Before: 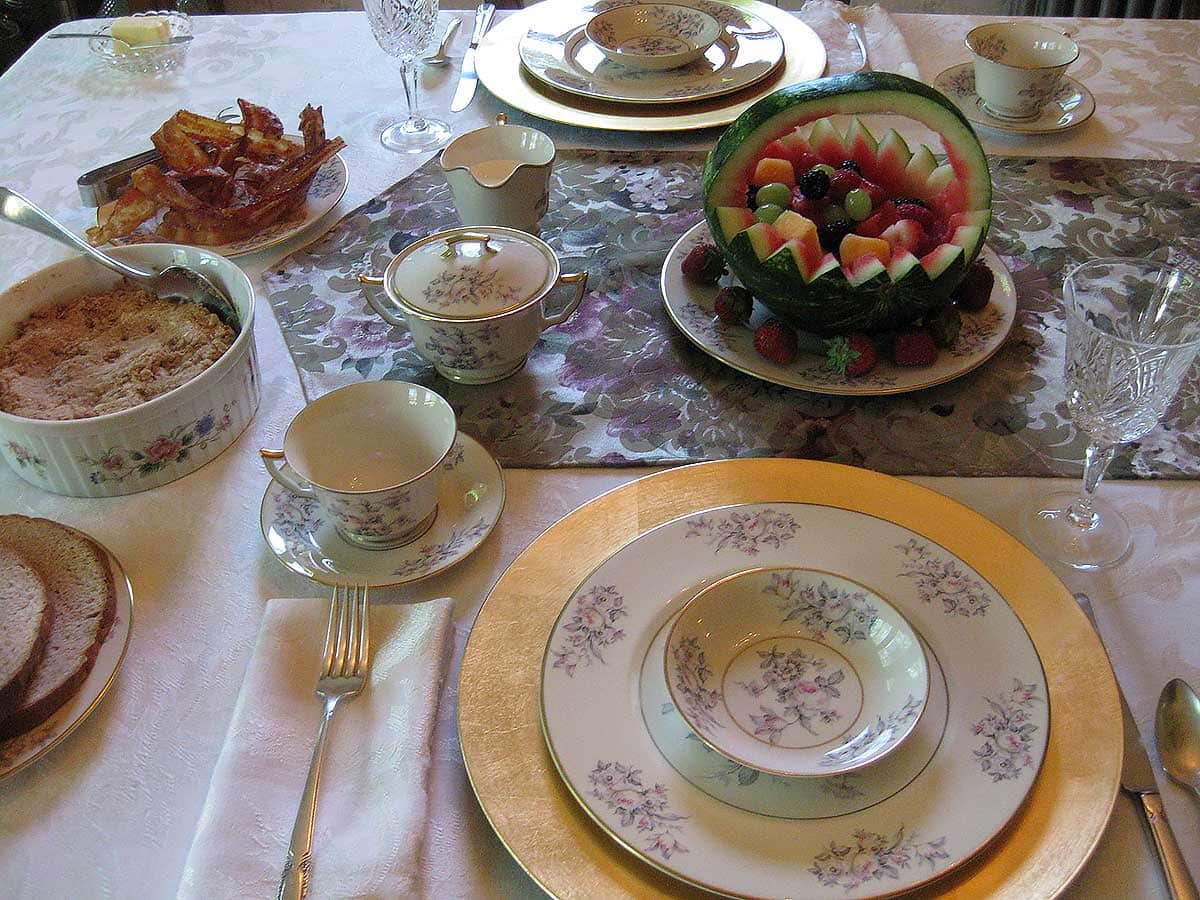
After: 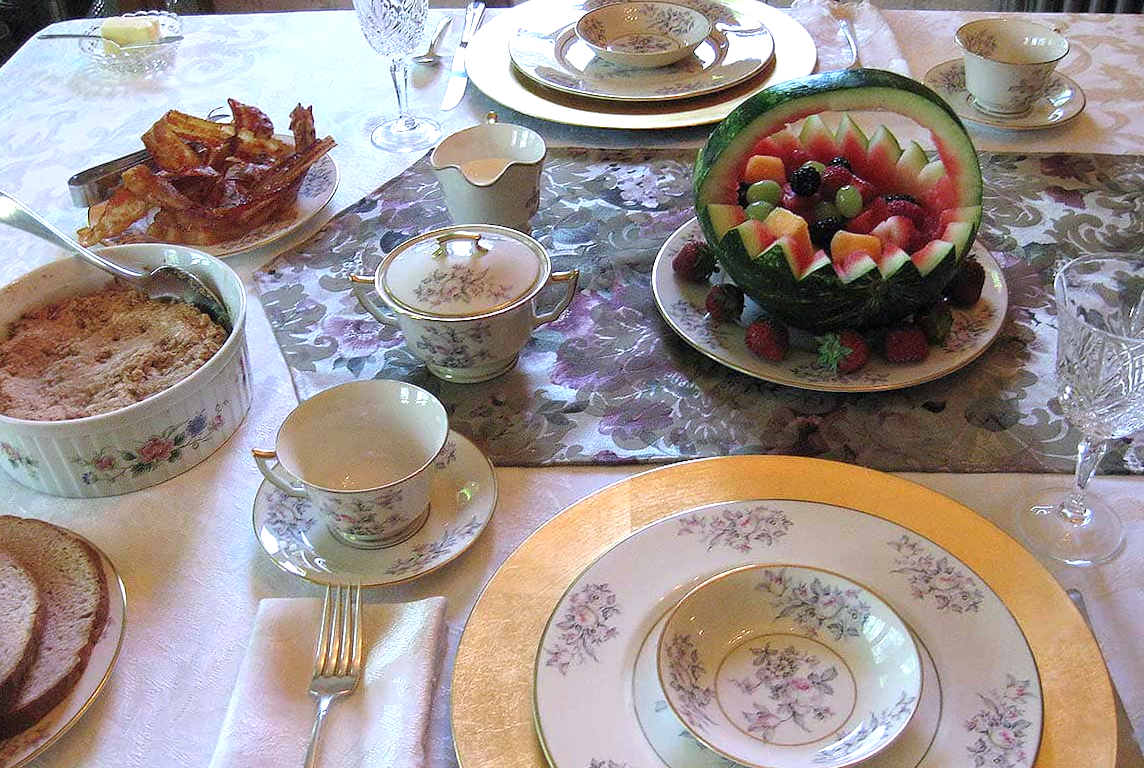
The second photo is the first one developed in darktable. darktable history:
crop and rotate: angle 0.281°, left 0.427%, right 3.571%, bottom 14.08%
color calibration: illuminant as shot in camera, x 0.358, y 0.373, temperature 4628.91 K
exposure: exposure 0.6 EV, compensate highlight preservation false
